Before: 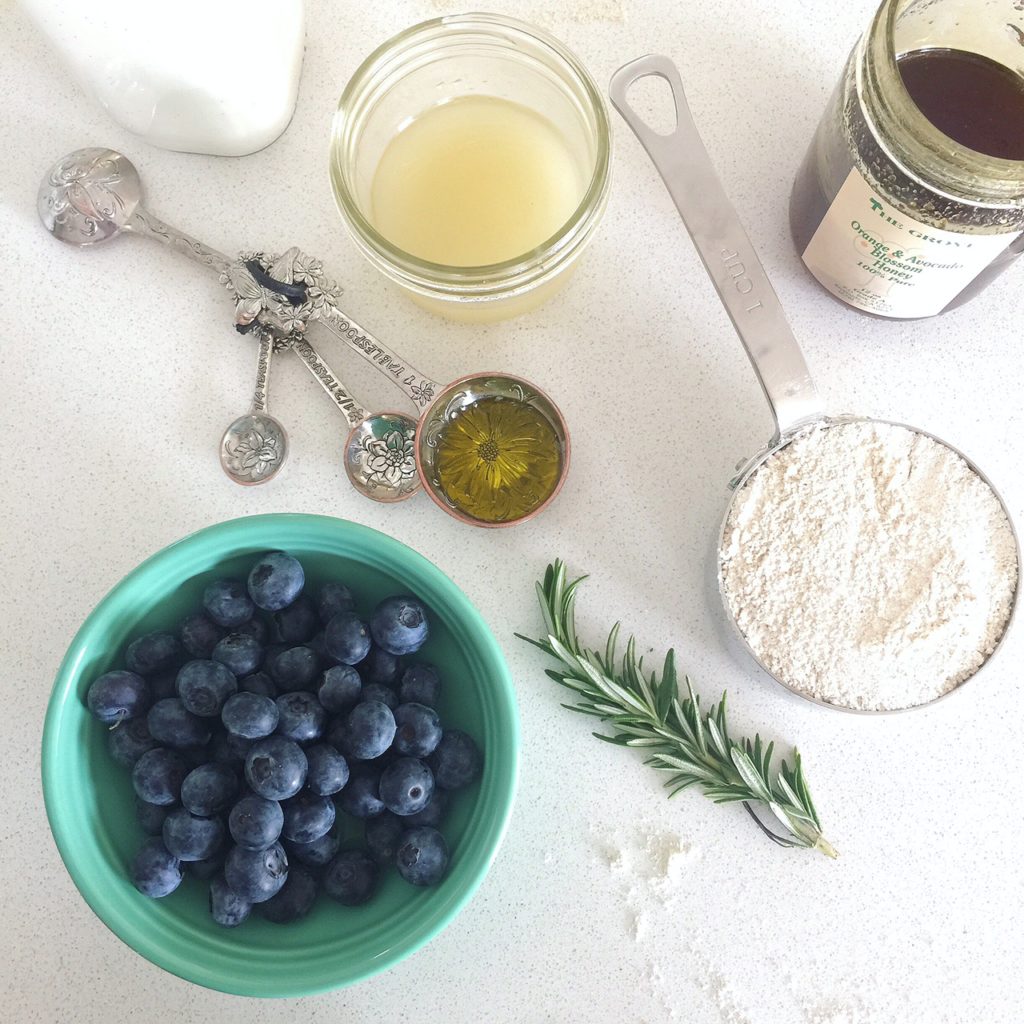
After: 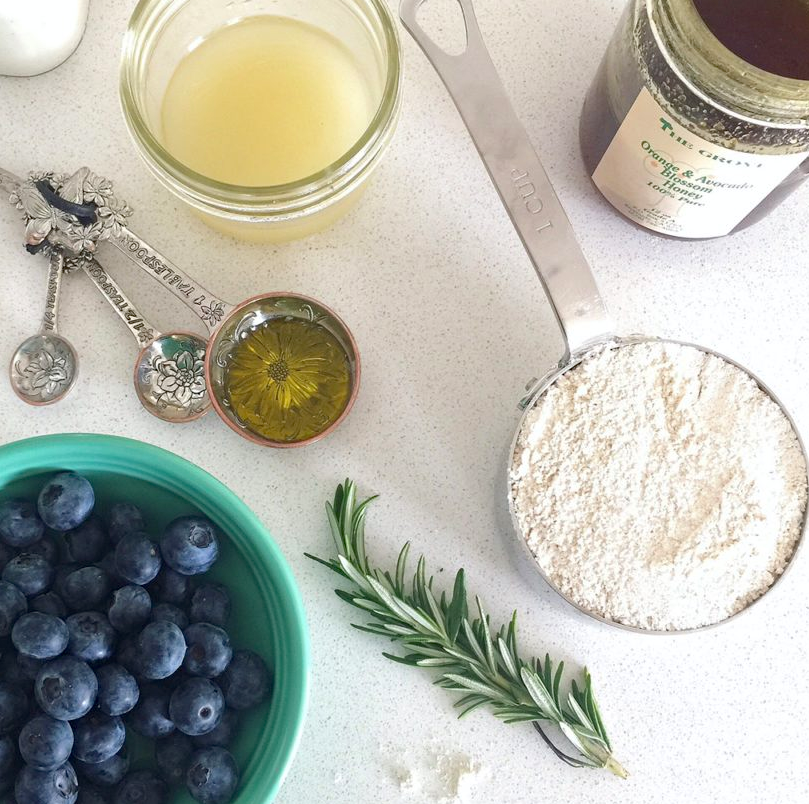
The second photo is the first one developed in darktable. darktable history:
crop and rotate: left 20.577%, top 7.846%, right 0.331%, bottom 13.573%
haze removal: strength 0.28, distance 0.244, compatibility mode true, adaptive false
